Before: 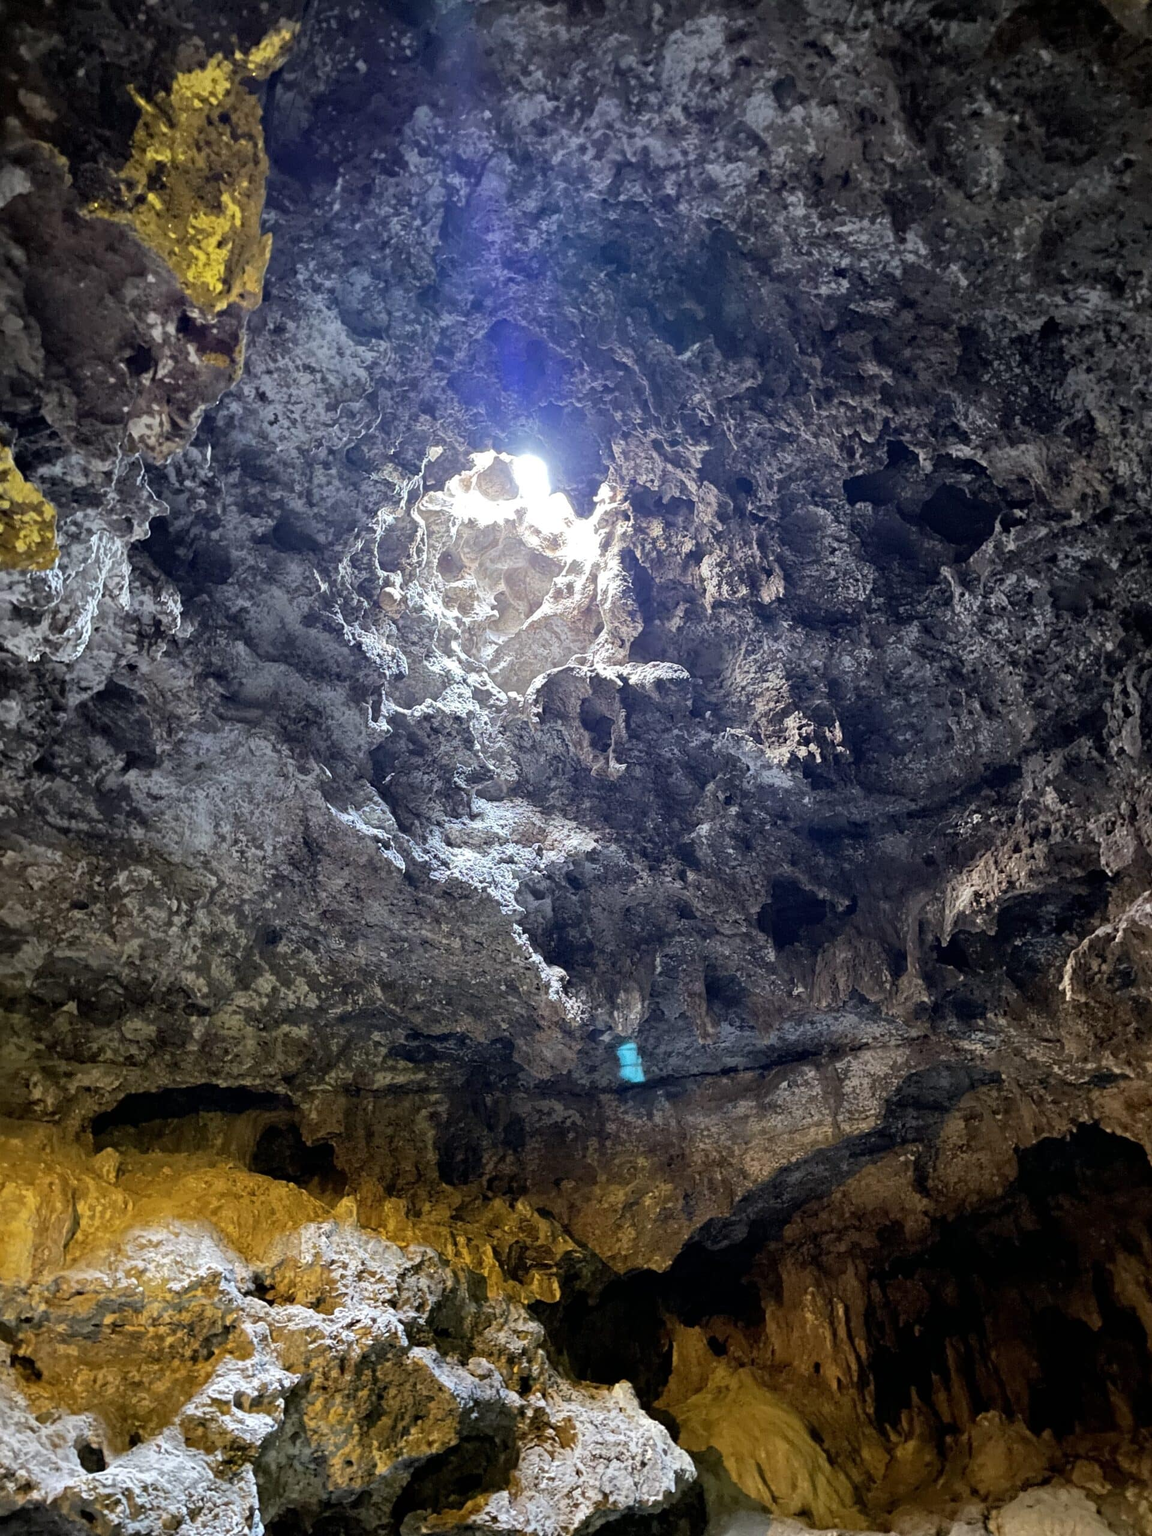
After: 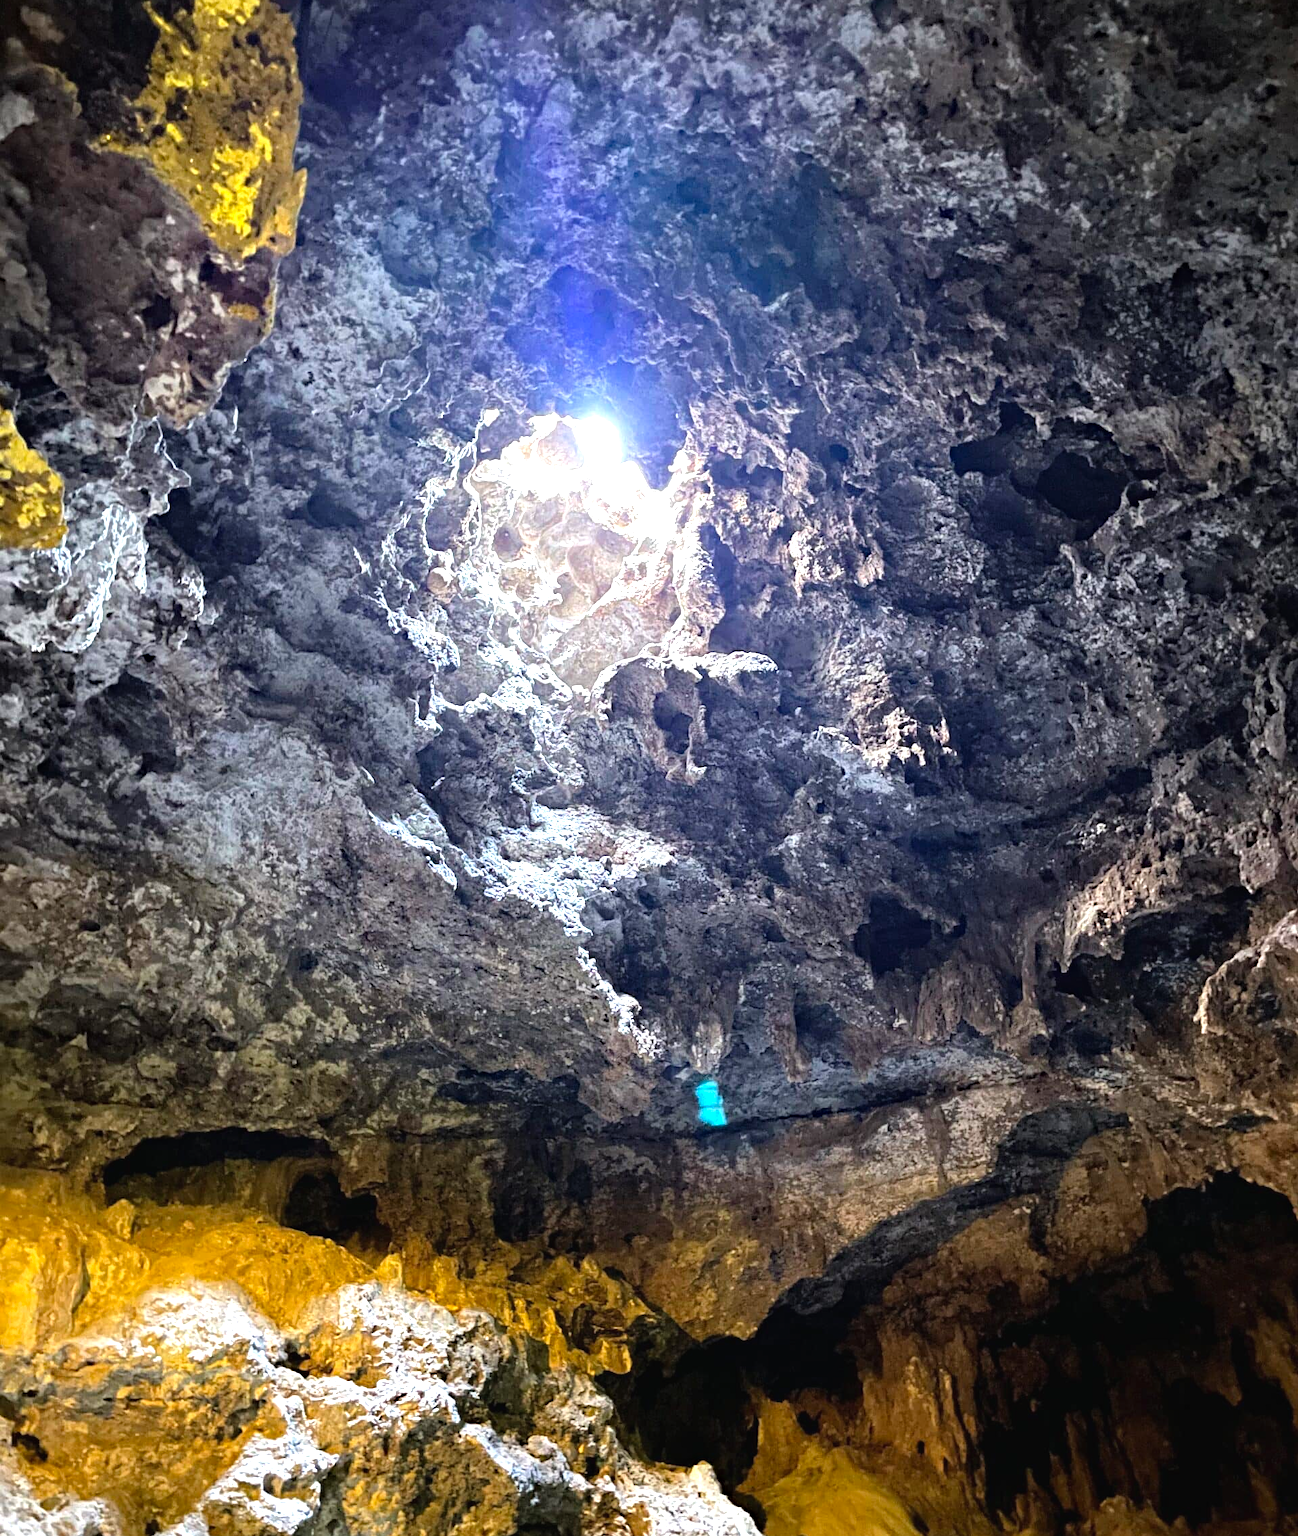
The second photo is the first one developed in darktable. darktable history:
exposure: black level correction -0.002, exposure 0.531 EV, compensate highlight preservation false
haze removal: compatibility mode true, adaptive false
crop and rotate: top 5.459%, bottom 5.763%
tone equalizer: -8 EV -0.451 EV, -7 EV -0.4 EV, -6 EV -0.37 EV, -5 EV -0.237 EV, -3 EV 0.211 EV, -2 EV 0.343 EV, -1 EV 0.397 EV, +0 EV 0.401 EV, mask exposure compensation -0.511 EV
